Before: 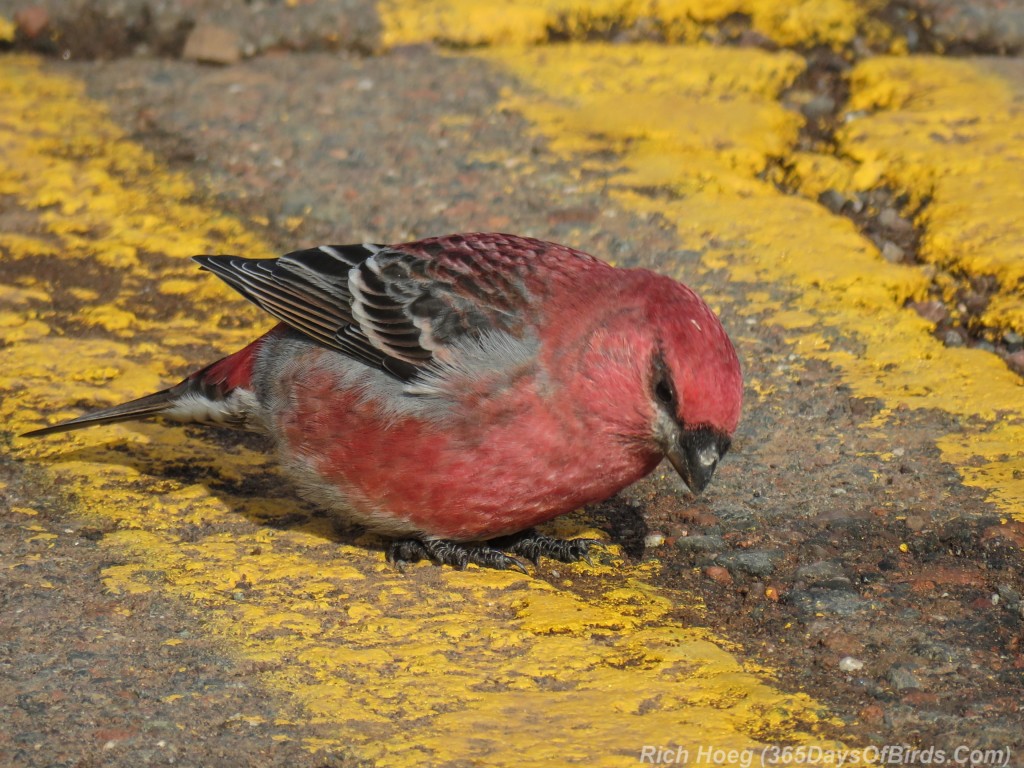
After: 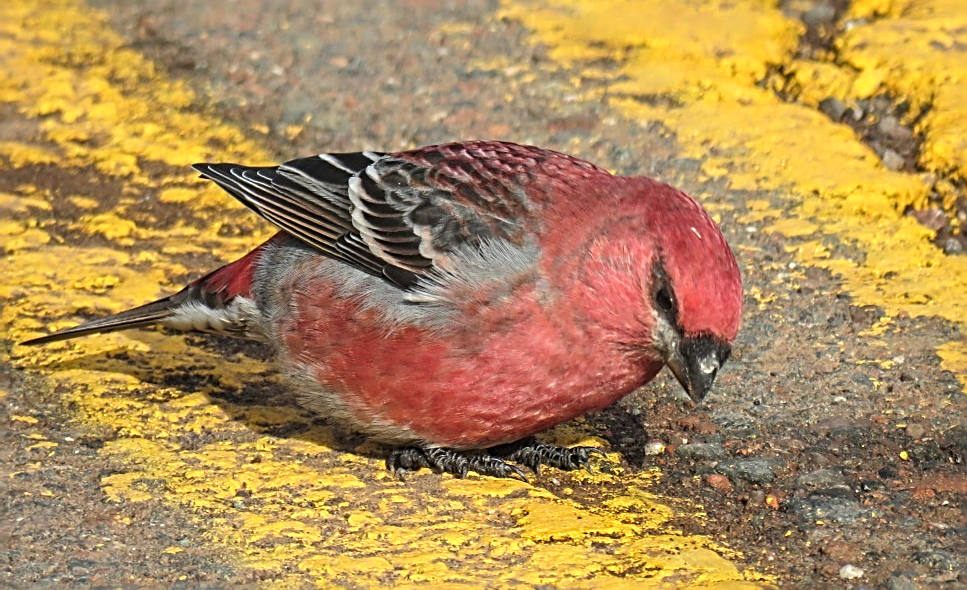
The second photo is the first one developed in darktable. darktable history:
sharpen: radius 2.815, amount 0.714
exposure: black level correction 0, exposure 0.499 EV, compensate highlight preservation false
crop and rotate: angle 0.031°, top 12.027%, right 5.572%, bottom 11.149%
